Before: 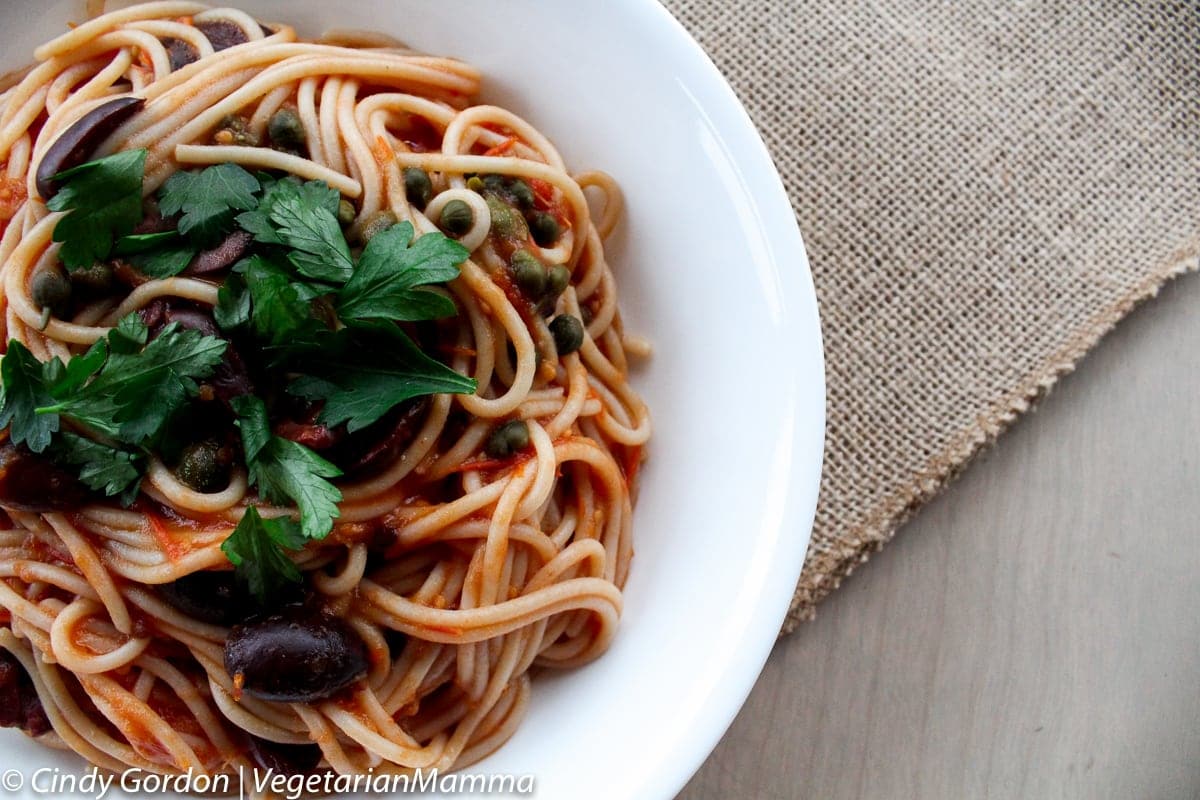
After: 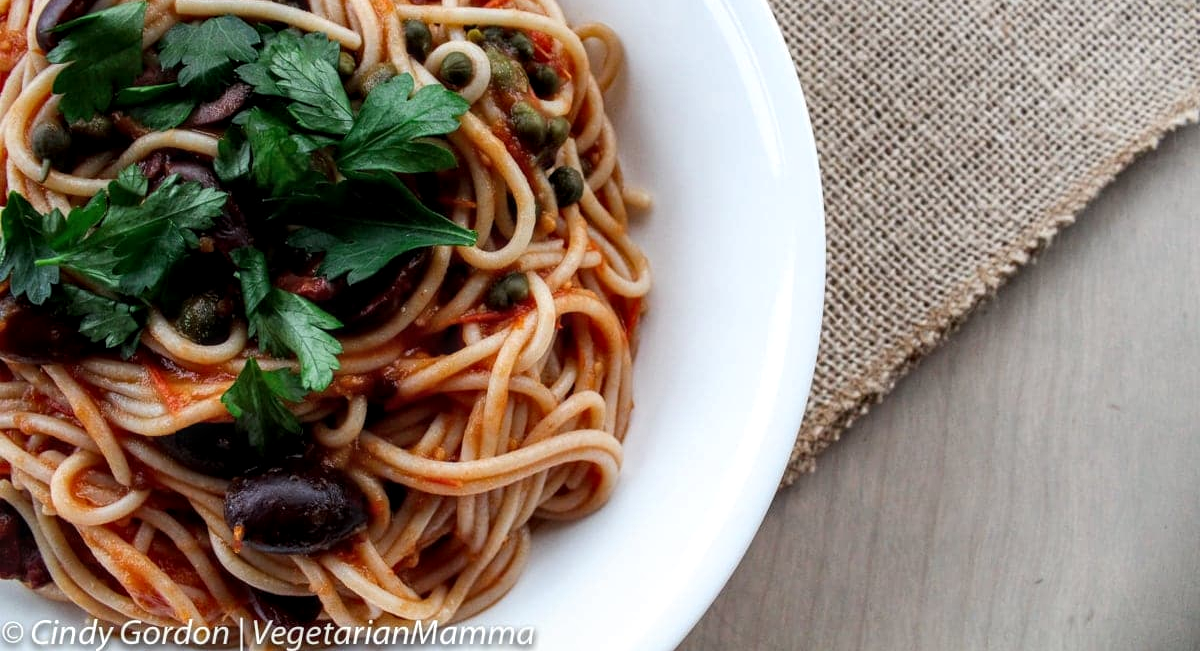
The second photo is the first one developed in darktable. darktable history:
crop and rotate: top 18.507%
local contrast: on, module defaults
